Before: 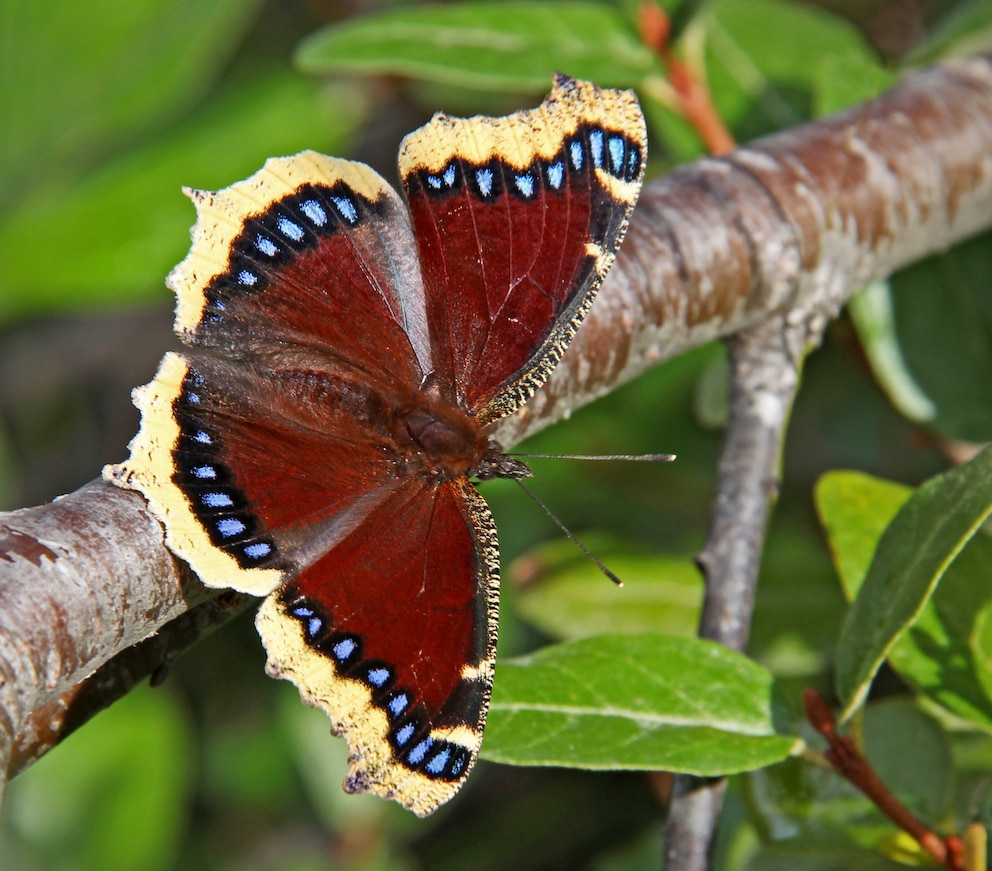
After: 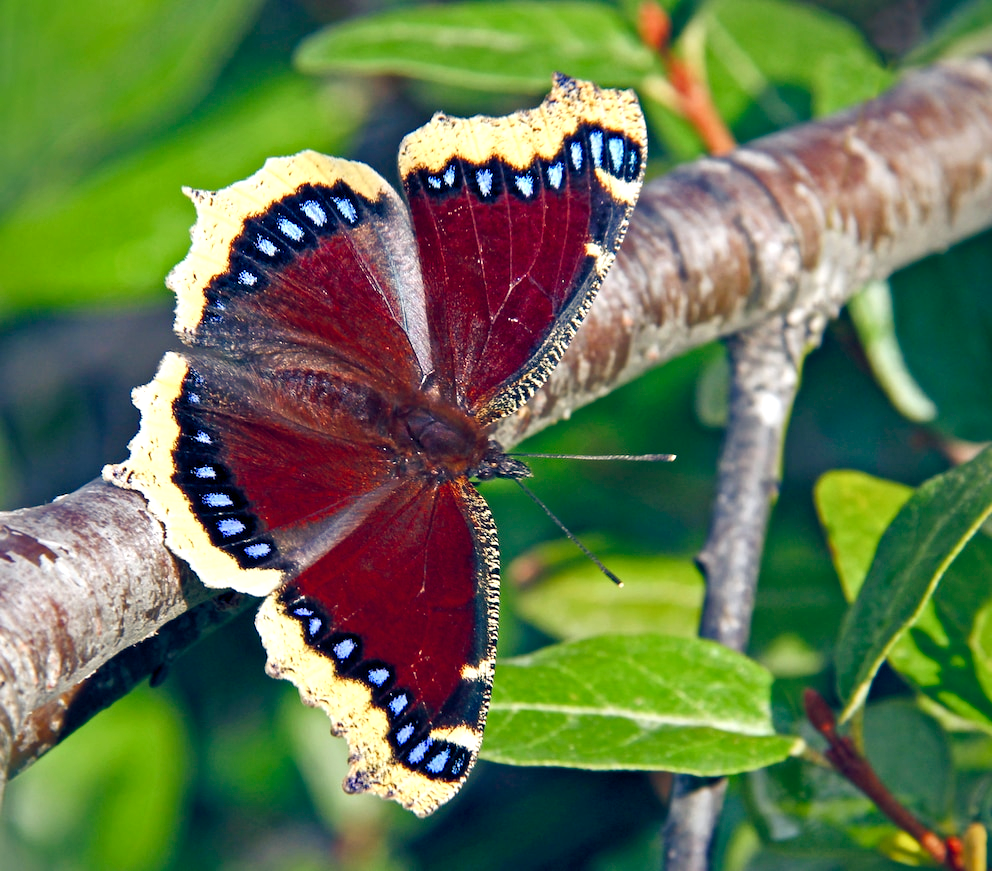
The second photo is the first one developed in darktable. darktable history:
exposure: black level correction 0.001, exposure 0.499 EV, compensate highlight preservation false
color balance rgb: shadows lift › luminance -40.804%, shadows lift › chroma 13.854%, shadows lift › hue 257.53°, global offset › chroma 0.105%, global offset › hue 249.59°, perceptual saturation grading › global saturation 35.19%, perceptual saturation grading › highlights -29.833%, perceptual saturation grading › shadows 35.587%, global vibrance -24.9%
